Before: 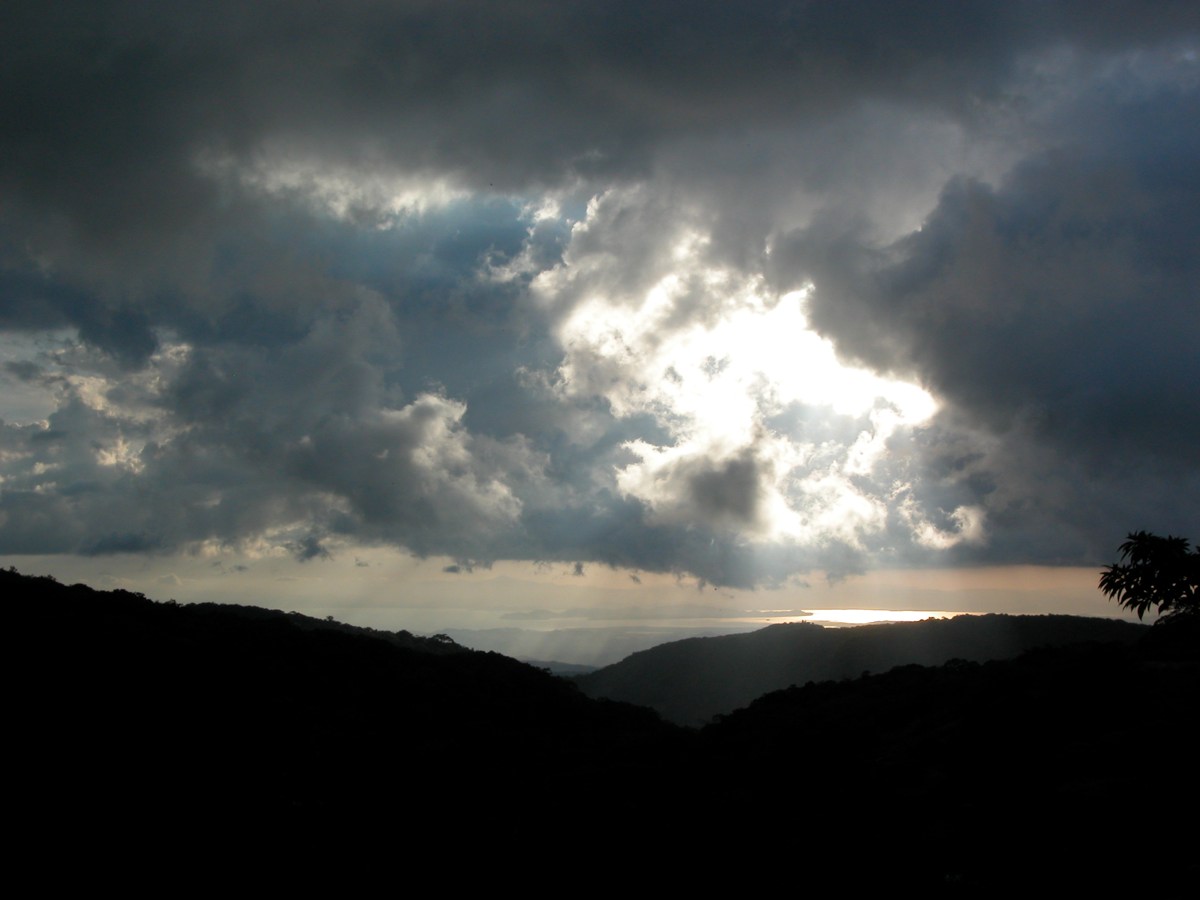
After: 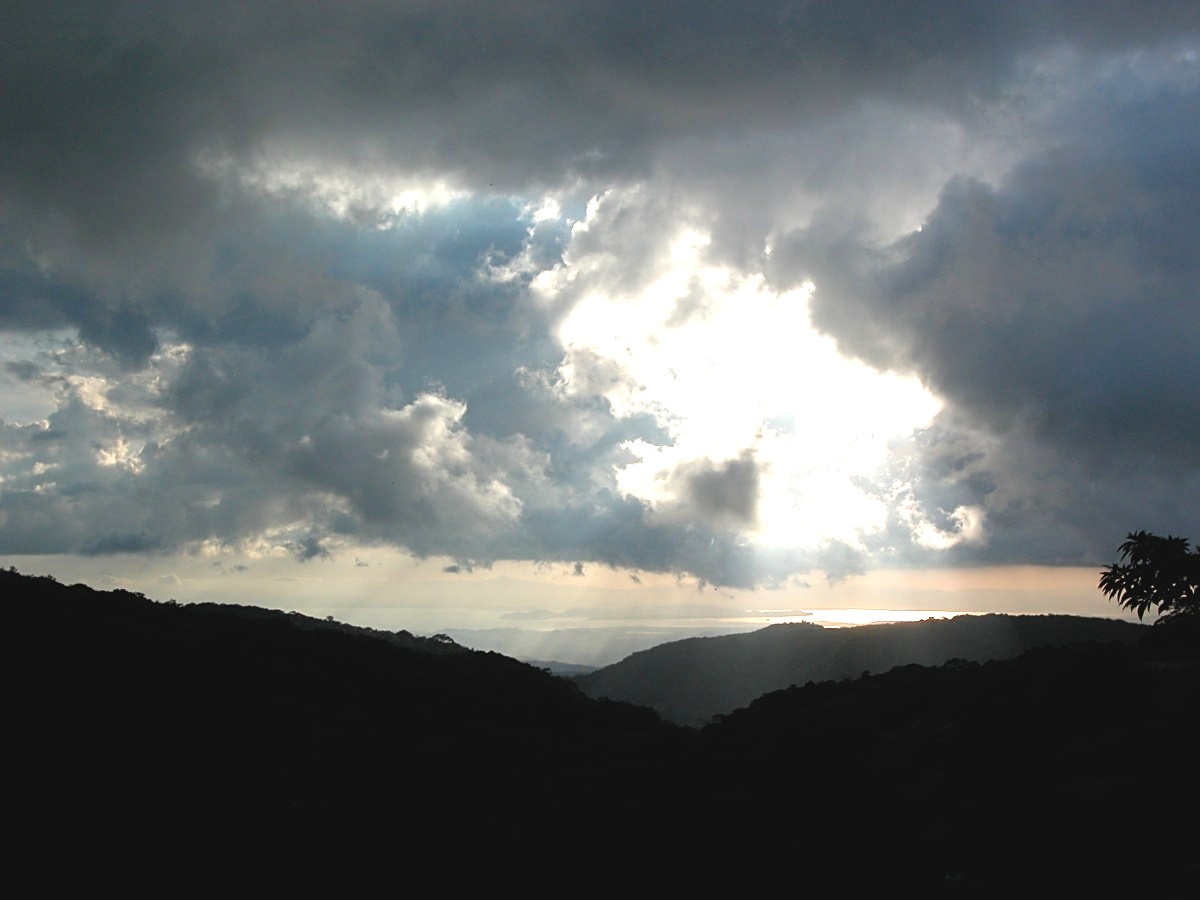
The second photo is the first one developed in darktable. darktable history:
contrast brightness saturation: contrast -0.1, saturation -0.1
sharpen: on, module defaults
exposure: black level correction 0, exposure 1 EV, compensate highlight preservation false
